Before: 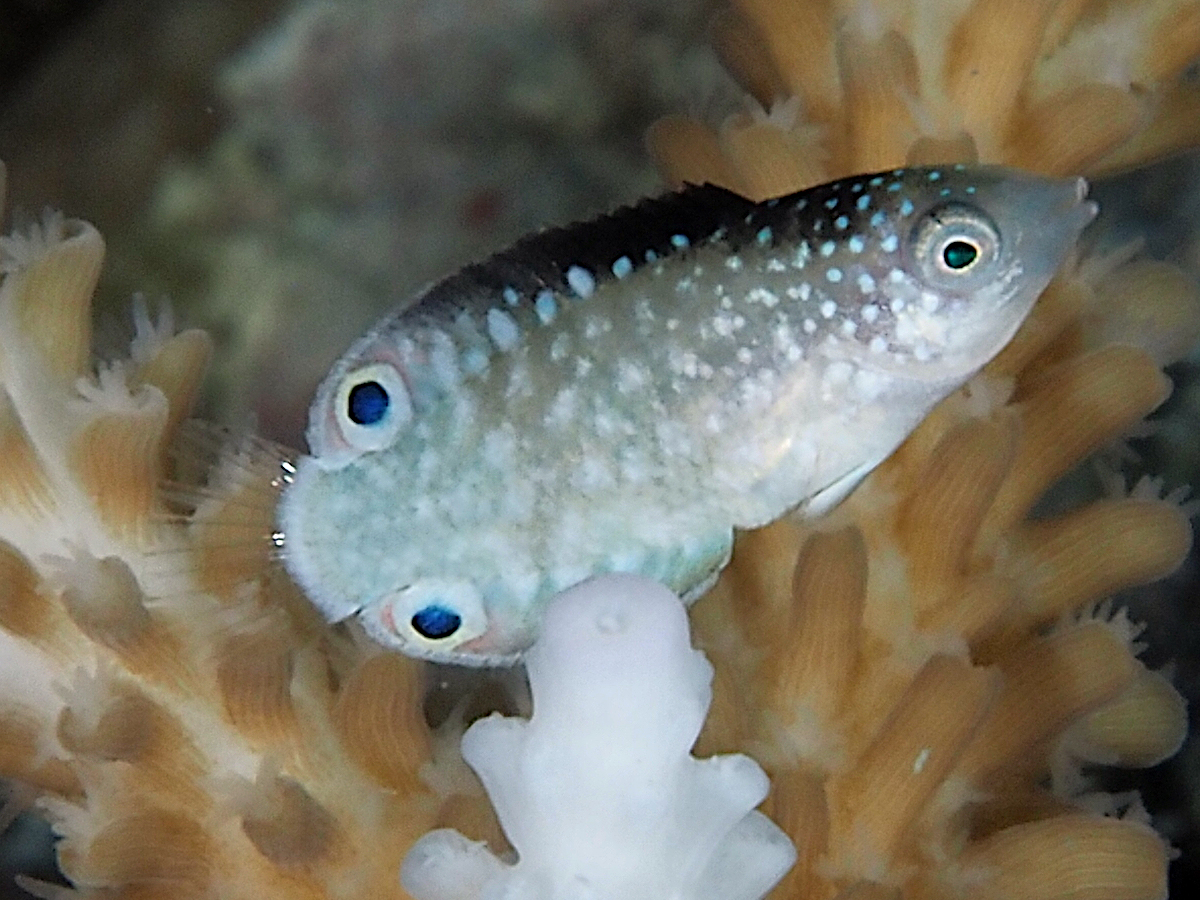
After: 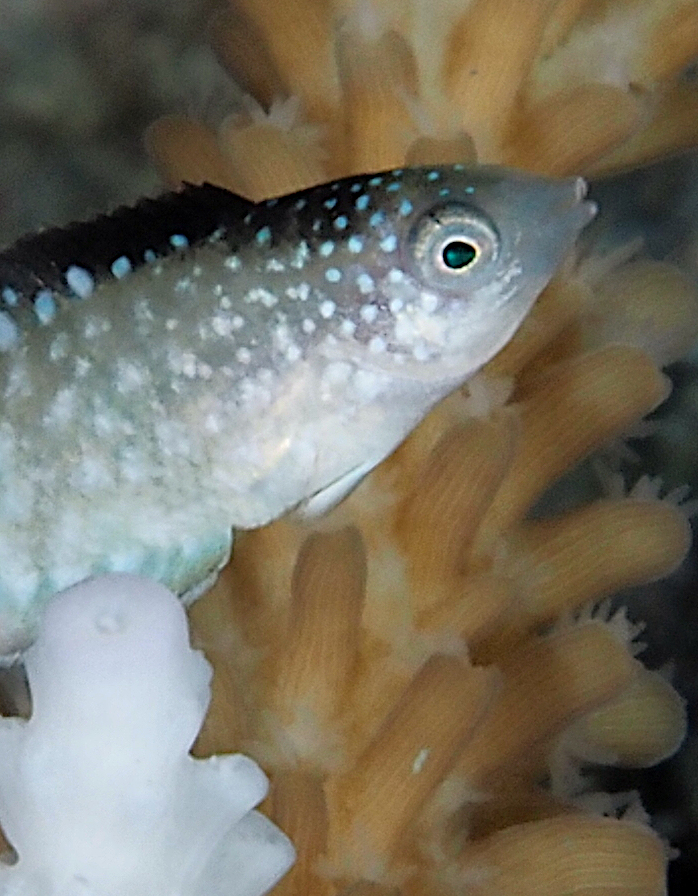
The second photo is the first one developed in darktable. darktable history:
crop: left 41.777%
